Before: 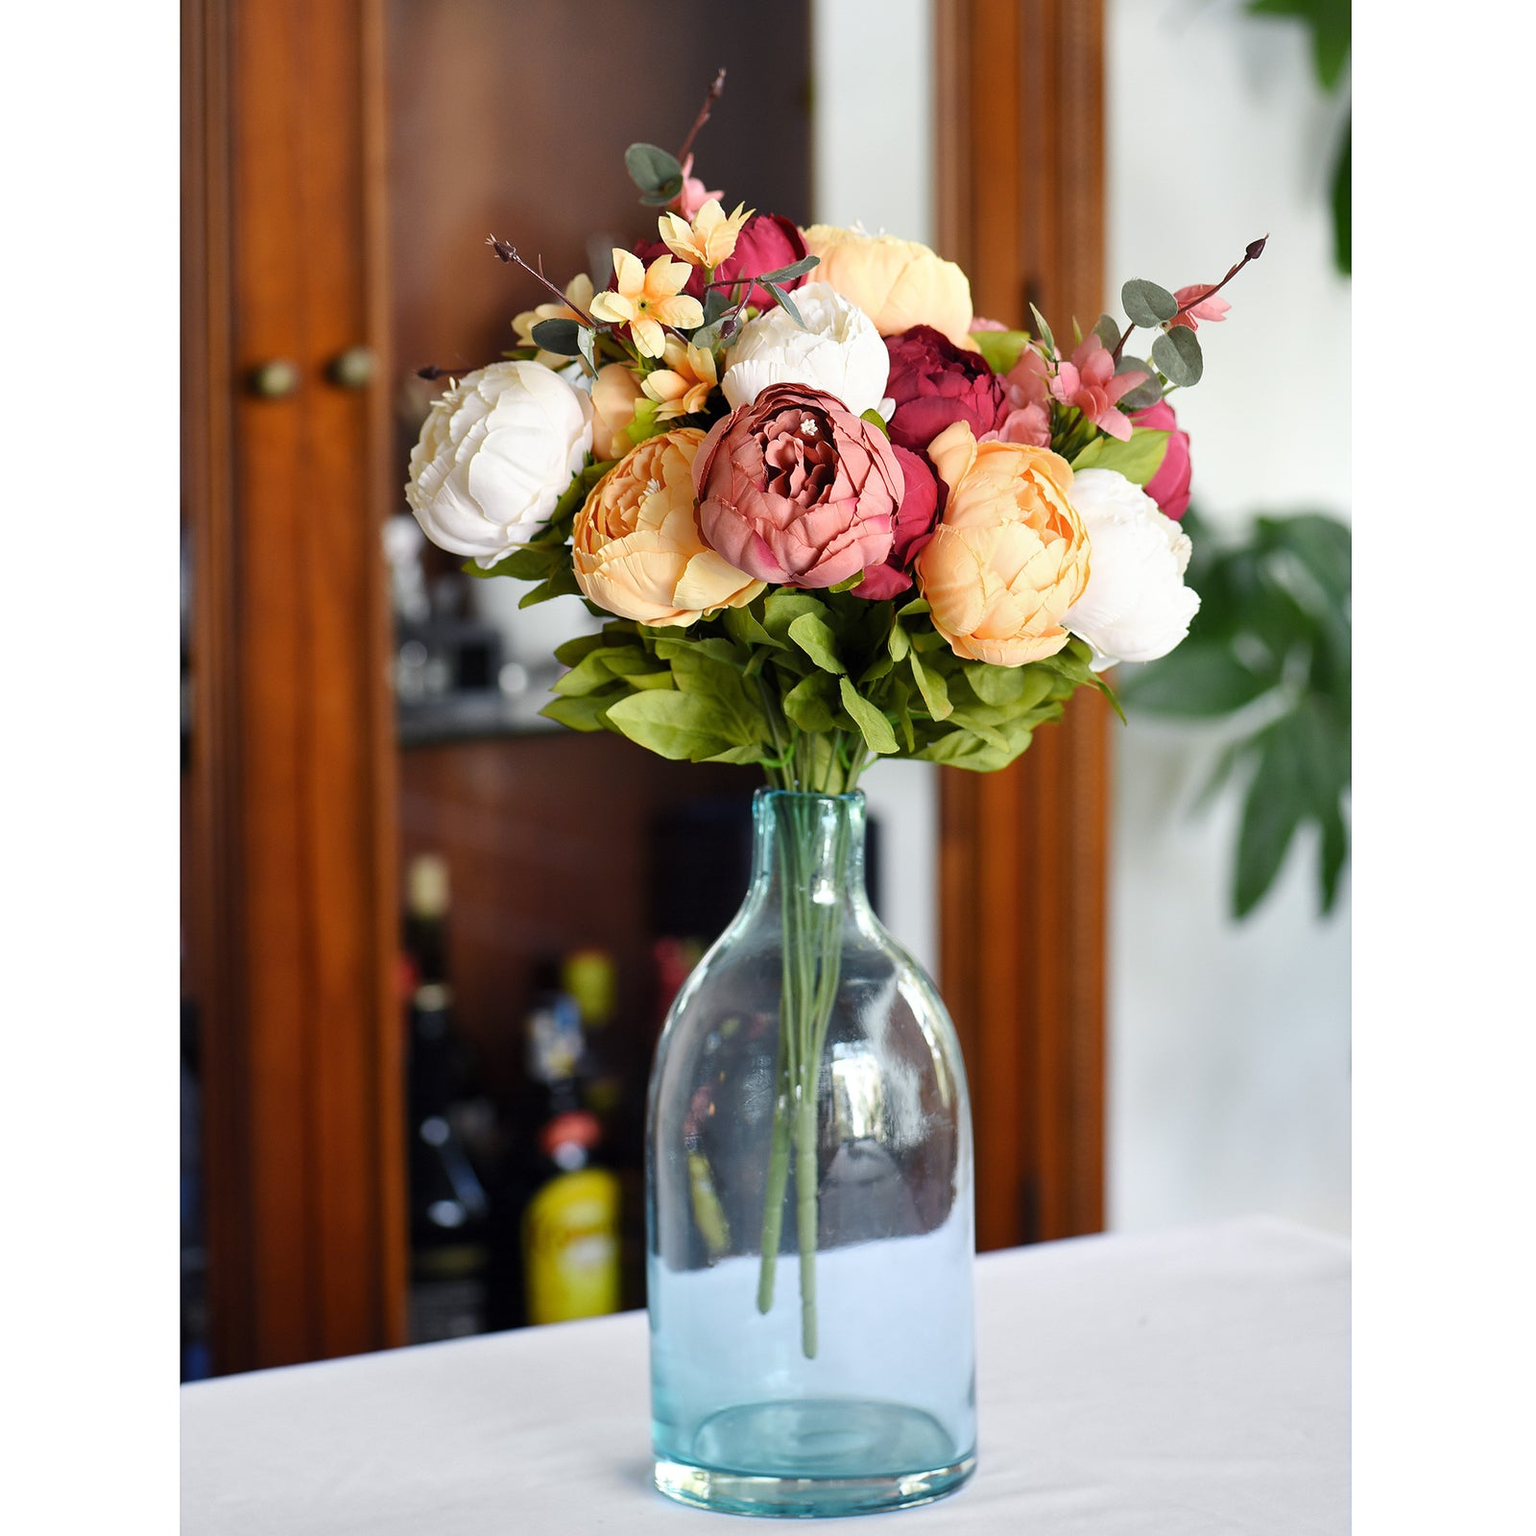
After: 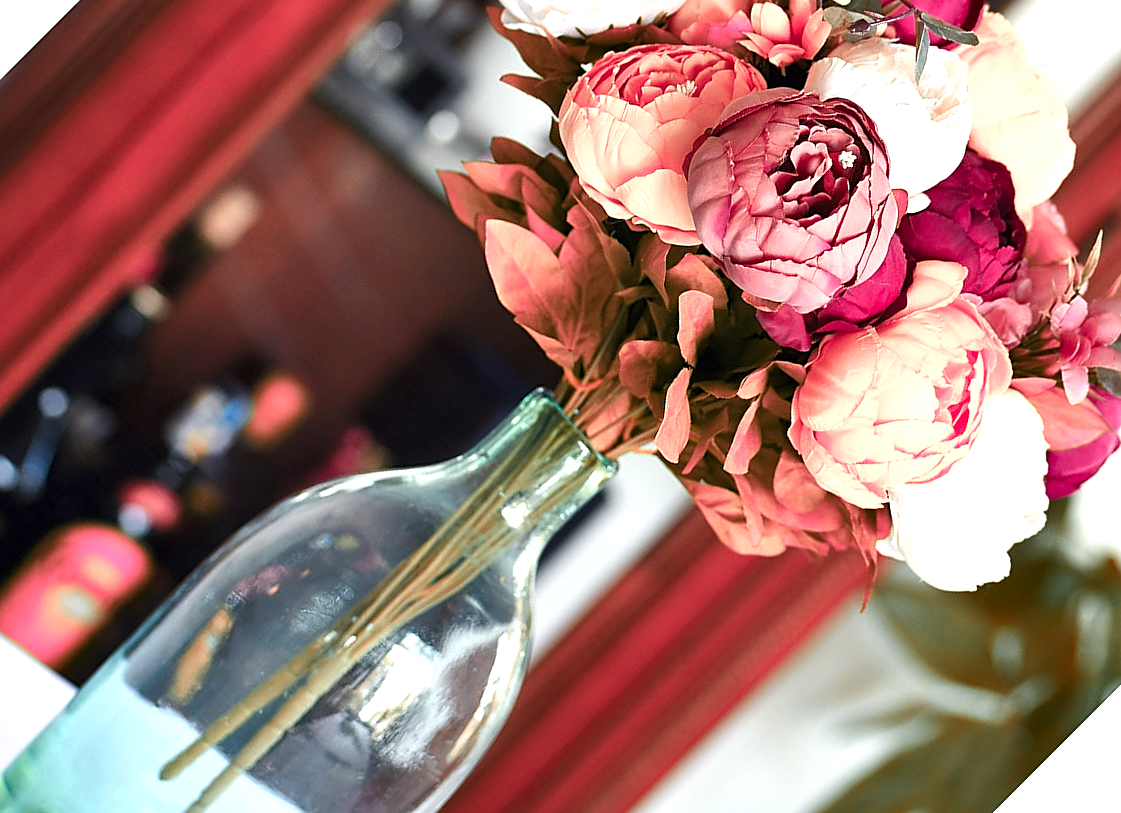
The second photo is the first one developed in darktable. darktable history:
exposure: exposure 0.6 EV, compensate highlight preservation false
sharpen: on, module defaults
shadows and highlights: soften with gaussian
color zones: curves: ch2 [(0, 0.488) (0.143, 0.417) (0.286, 0.212) (0.429, 0.179) (0.571, 0.154) (0.714, 0.415) (0.857, 0.495) (1, 0.488)]
crop and rotate: angle -44.99°, top 16.5%, right 0.916%, bottom 11.632%
